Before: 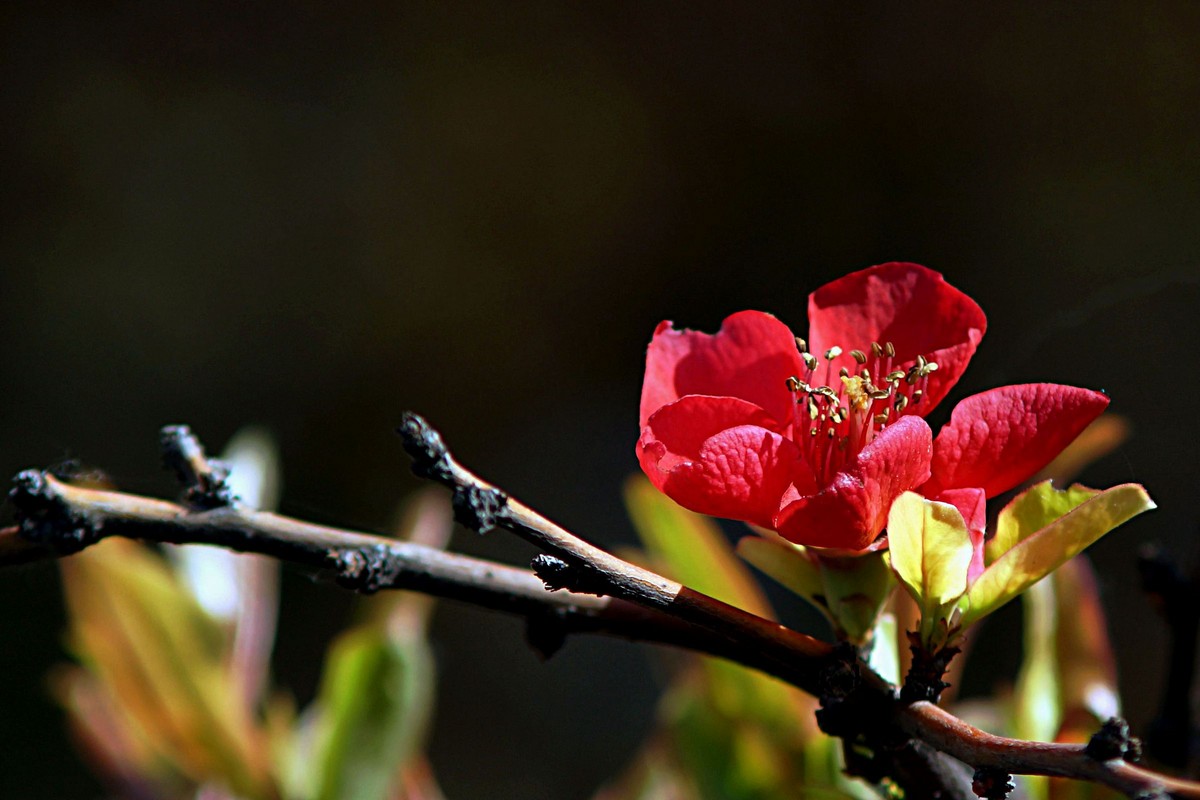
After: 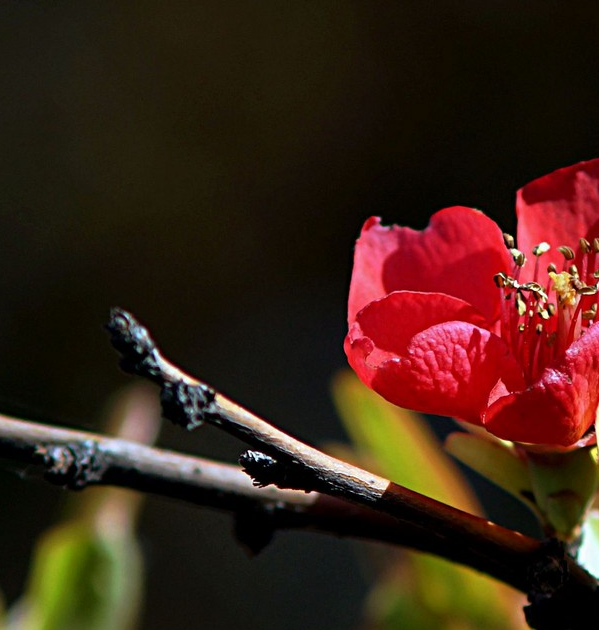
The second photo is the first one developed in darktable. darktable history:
crop and rotate: angle 0.012°, left 24.383%, top 13.087%, right 25.681%, bottom 8.127%
